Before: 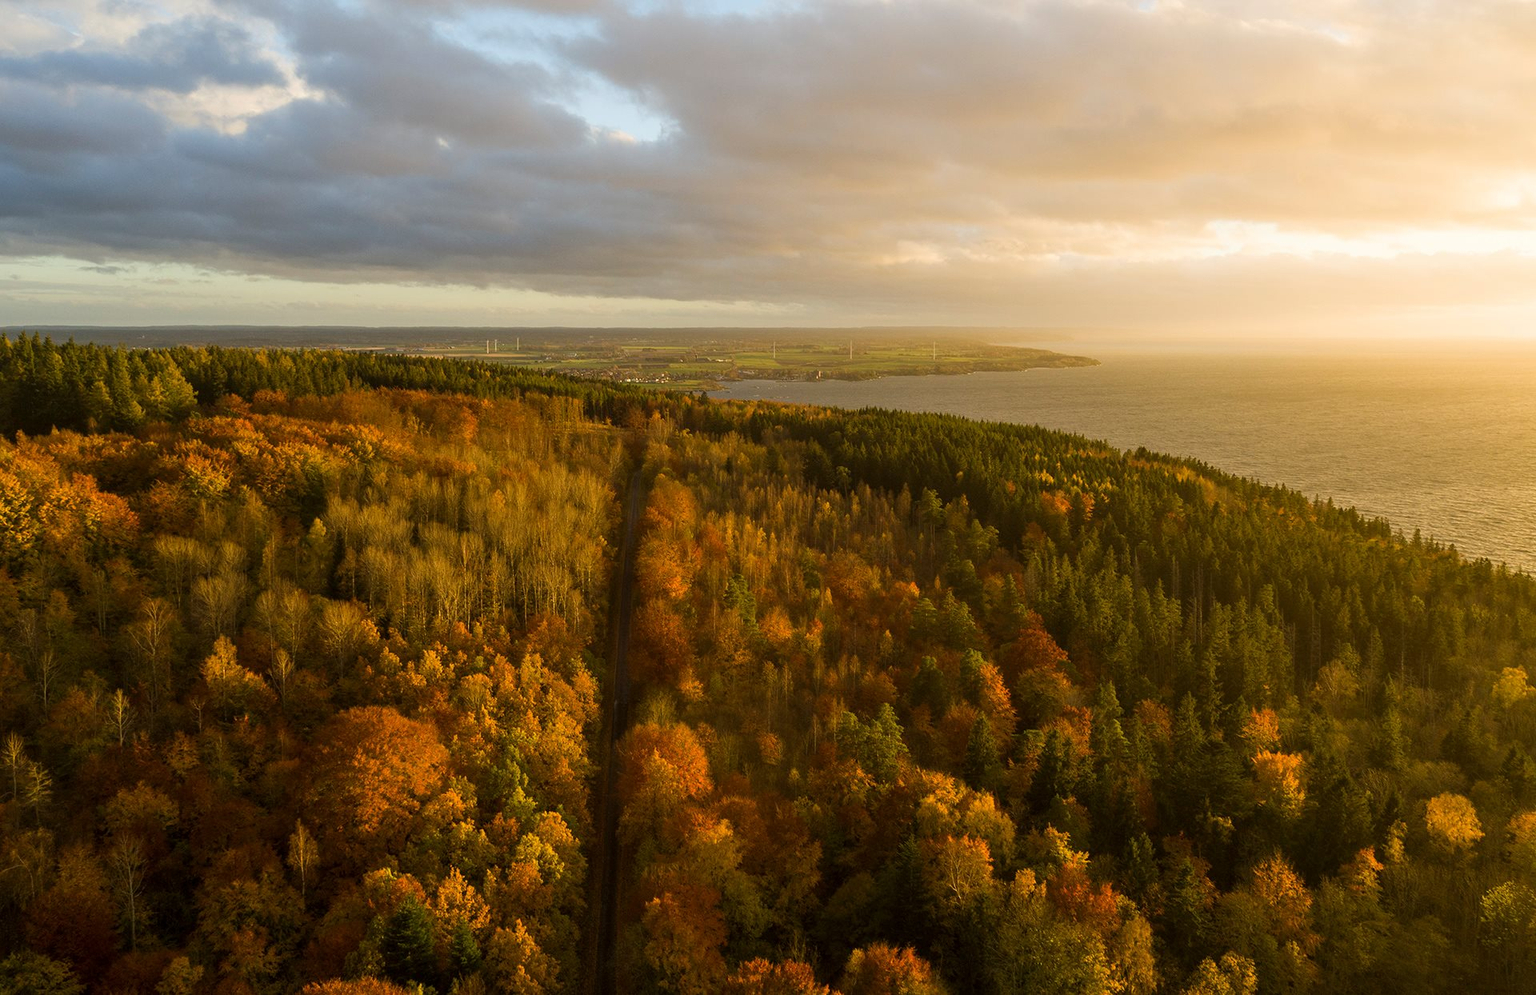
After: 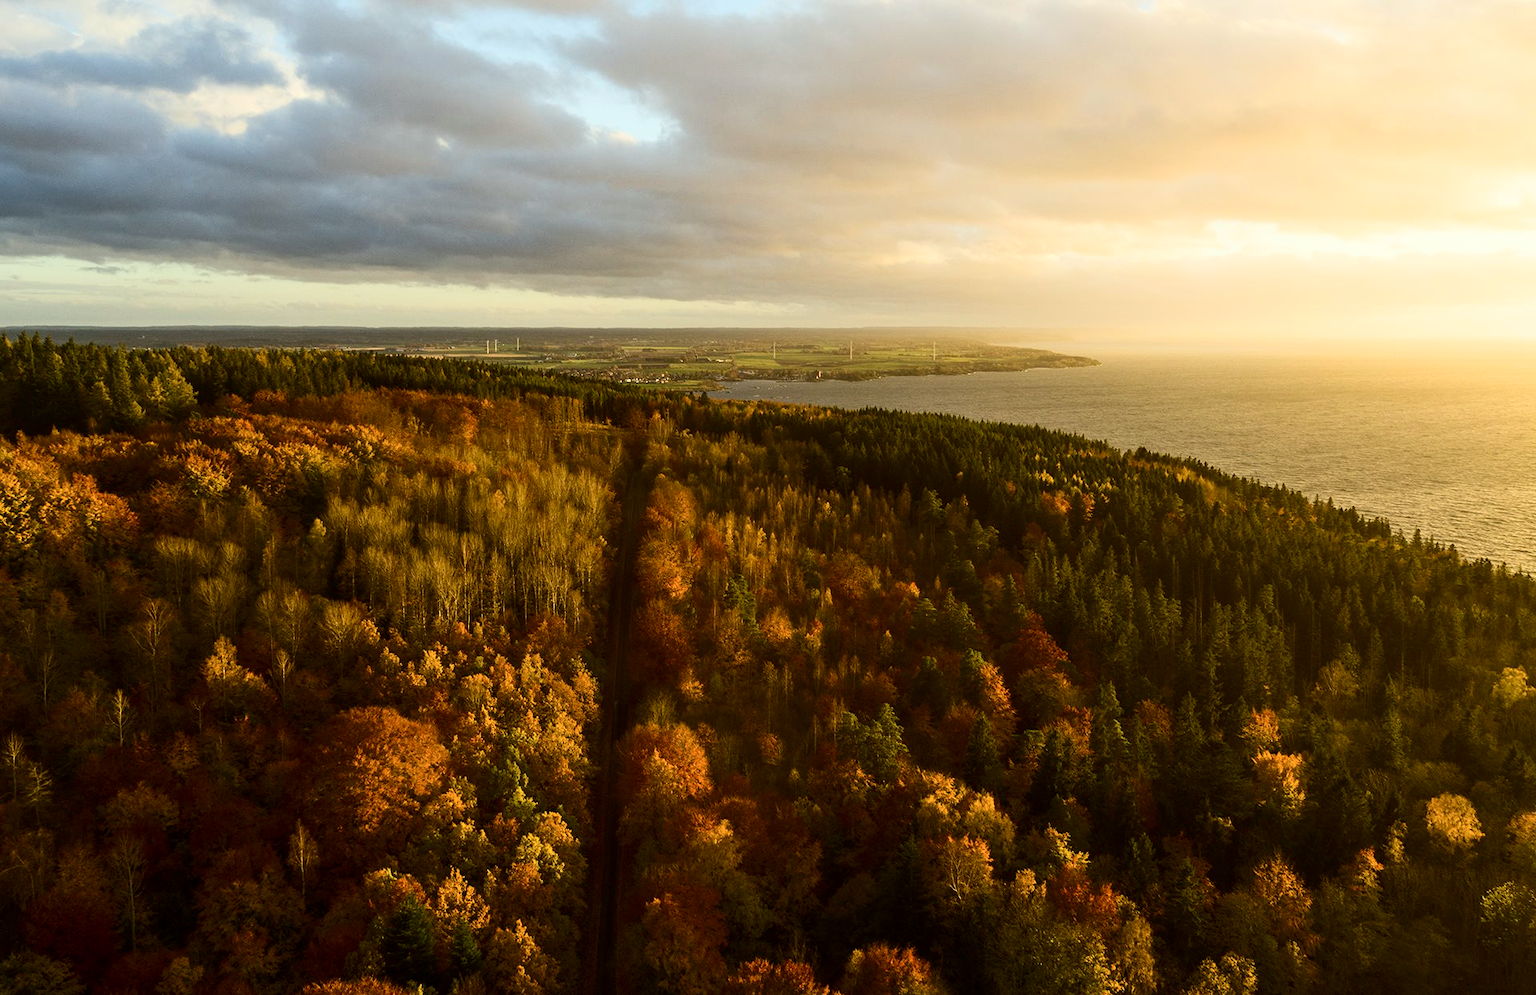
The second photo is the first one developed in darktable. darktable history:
color correction: highlights a* -2.68, highlights b* 2.57
contrast brightness saturation: contrast 0.28
